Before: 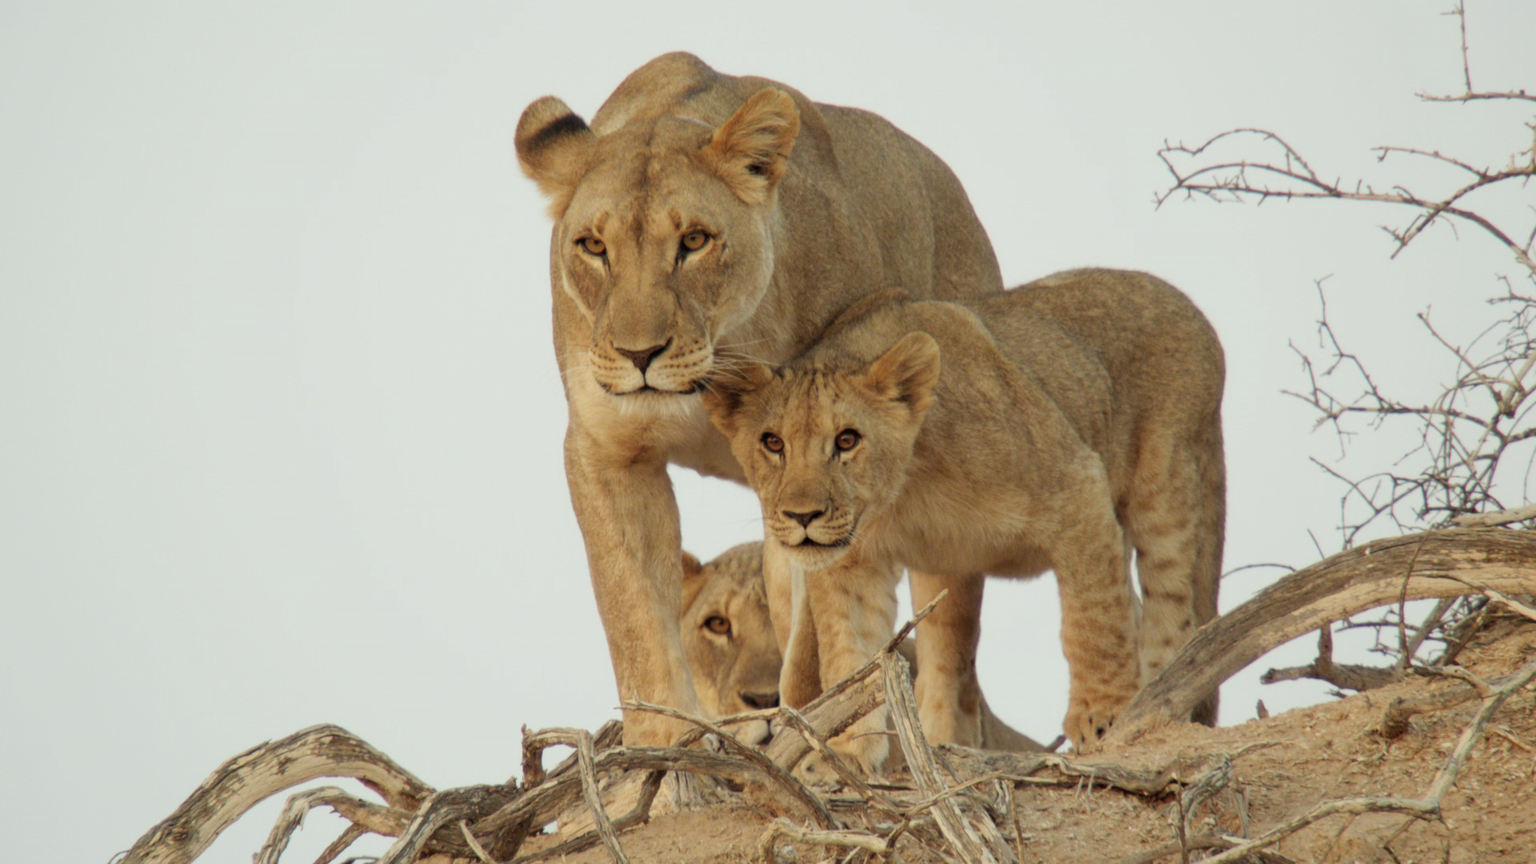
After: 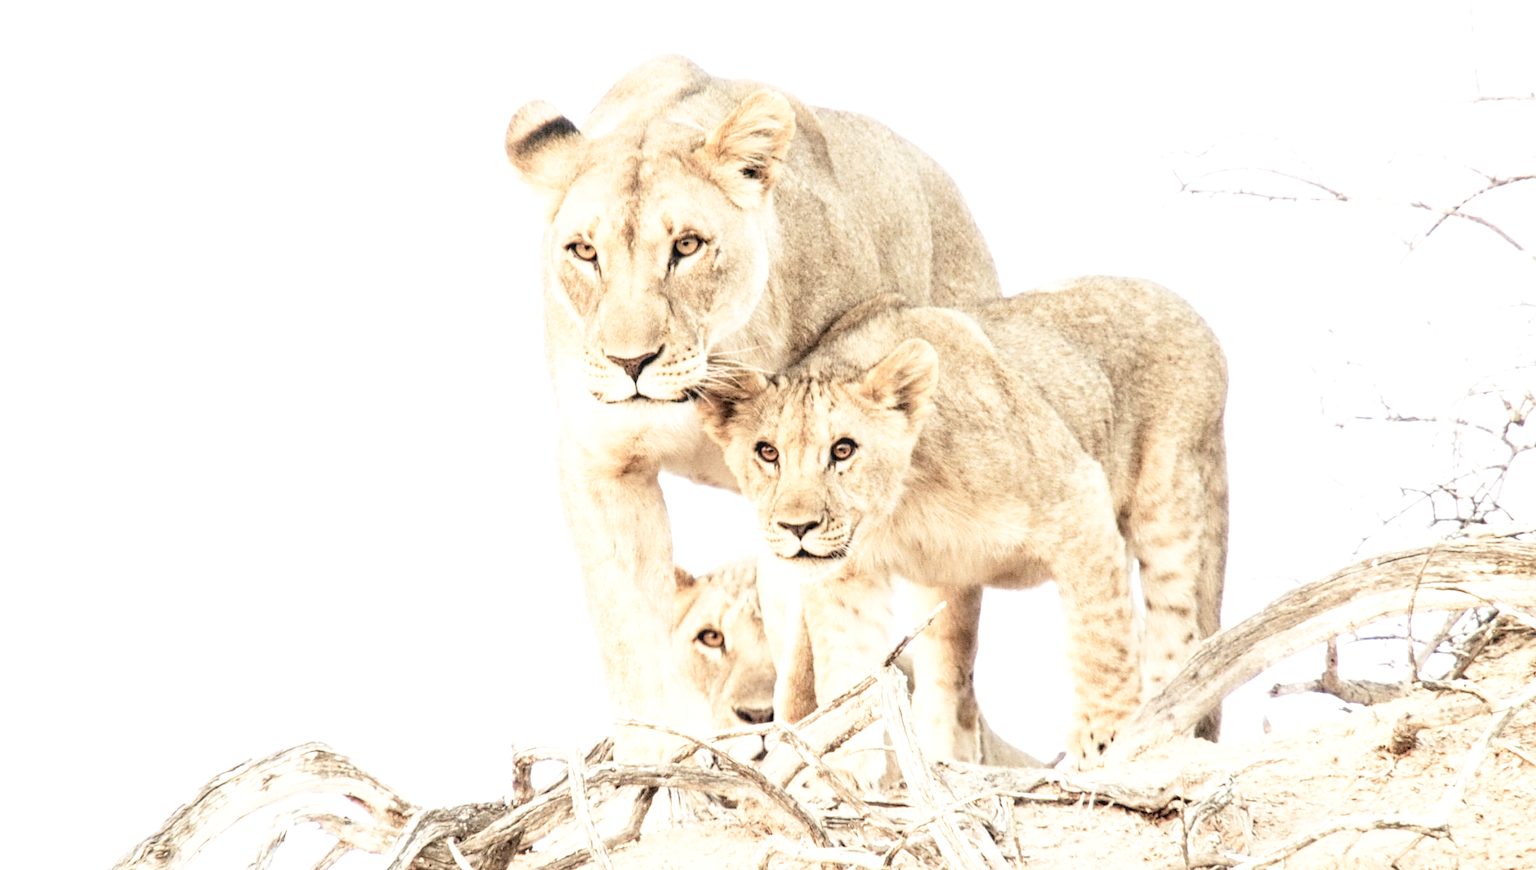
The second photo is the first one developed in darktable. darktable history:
crop and rotate: left 1.44%, right 0.607%, bottom 1.304%
local contrast: on, module defaults
tone curve: curves: ch0 [(0, 0) (0.003, 0.03) (0.011, 0.022) (0.025, 0.018) (0.044, 0.031) (0.069, 0.035) (0.1, 0.04) (0.136, 0.046) (0.177, 0.063) (0.224, 0.087) (0.277, 0.15) (0.335, 0.252) (0.399, 0.354) (0.468, 0.475) (0.543, 0.602) (0.623, 0.73) (0.709, 0.856) (0.801, 0.945) (0.898, 0.987) (1, 1)], preserve colors none
exposure: black level correction 0, exposure 1.336 EV, compensate highlight preservation false
contrast equalizer: y [[0.5 ×4, 0.524, 0.59], [0.5 ×6], [0.5 ×6], [0, 0, 0, 0.01, 0.045, 0.012], [0, 0, 0, 0.044, 0.195, 0.131]]
contrast brightness saturation: brightness 0.188, saturation -0.5
